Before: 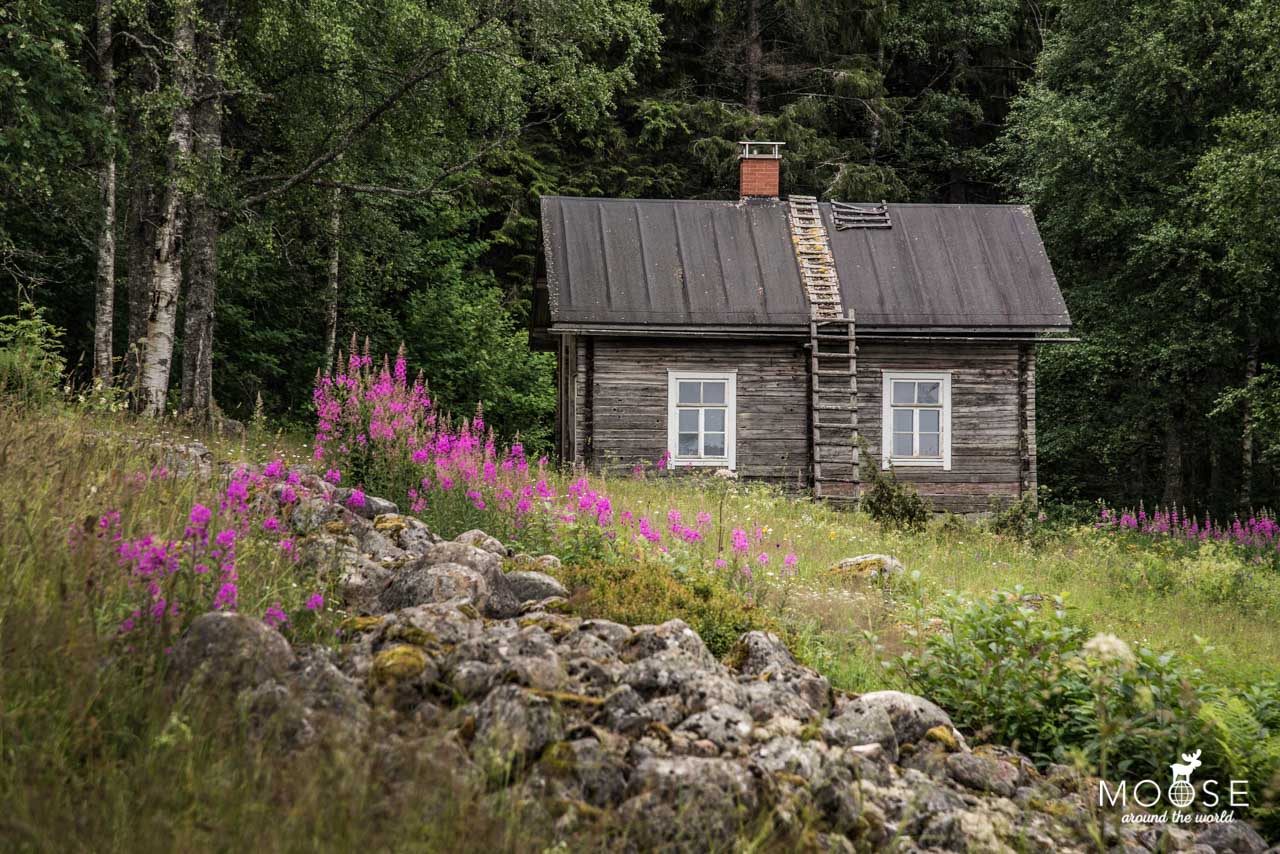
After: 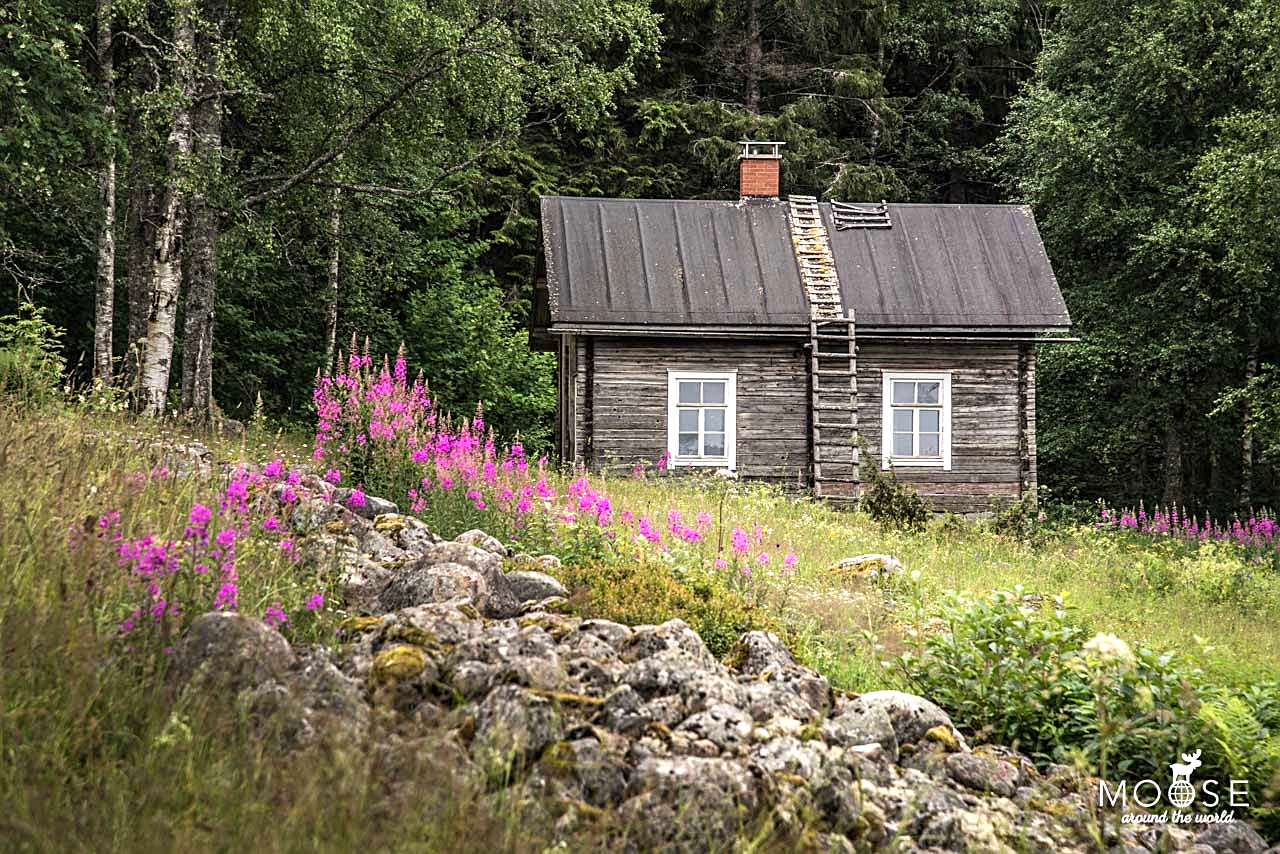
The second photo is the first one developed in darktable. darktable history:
exposure: exposure 0.647 EV, compensate highlight preservation false
sharpen: on, module defaults
